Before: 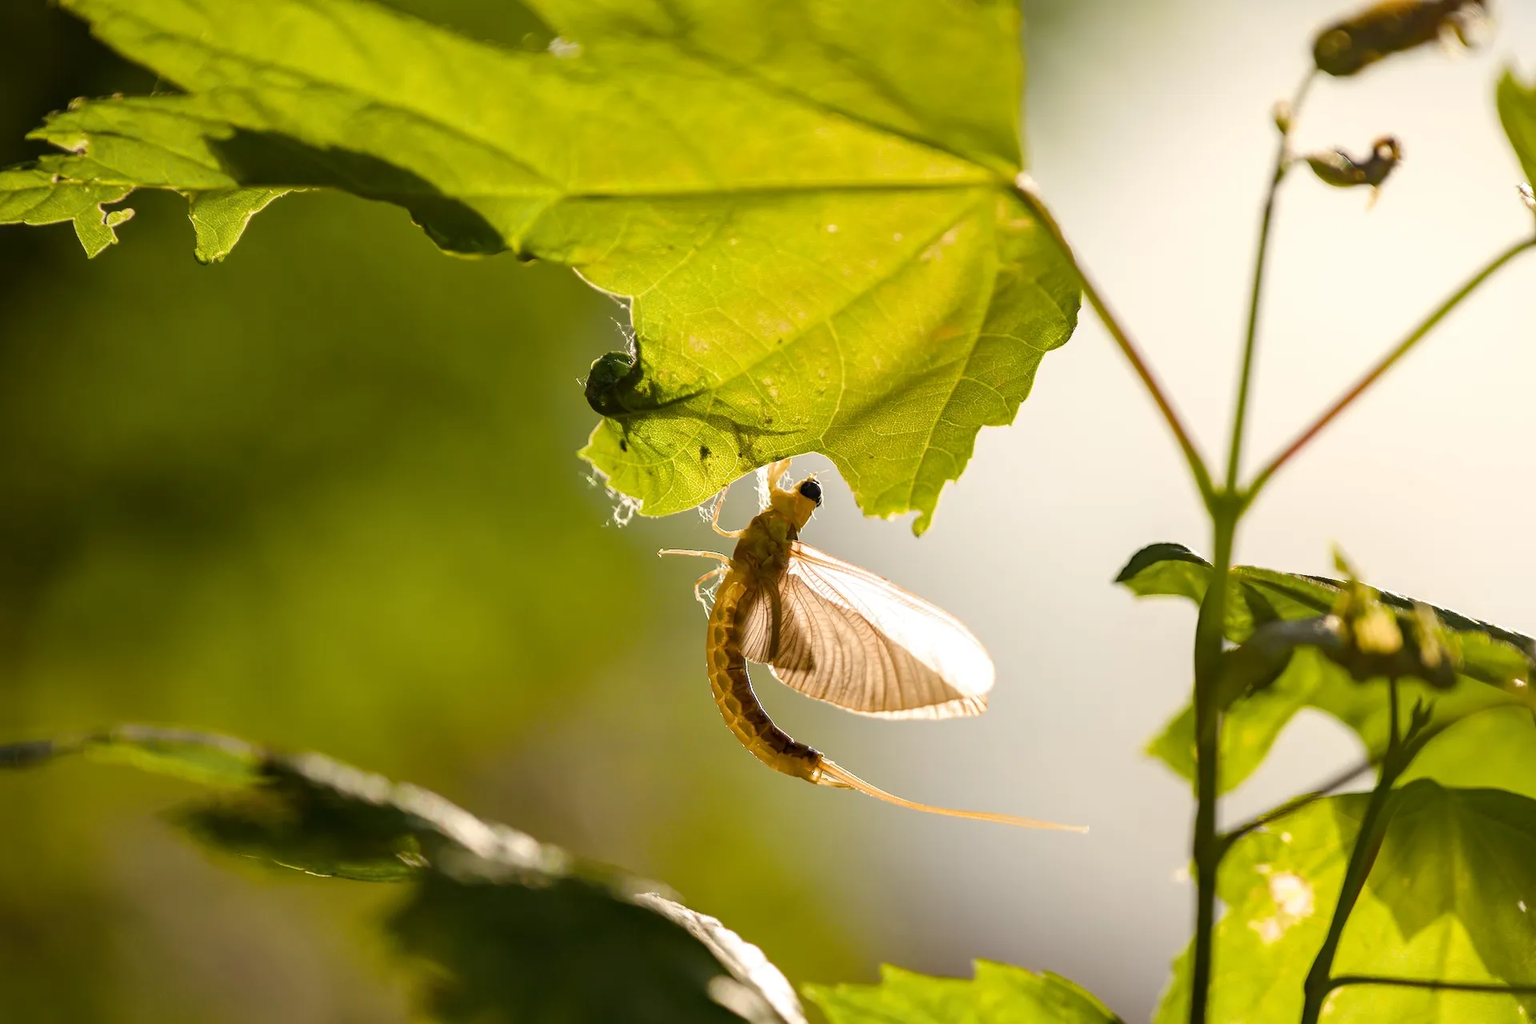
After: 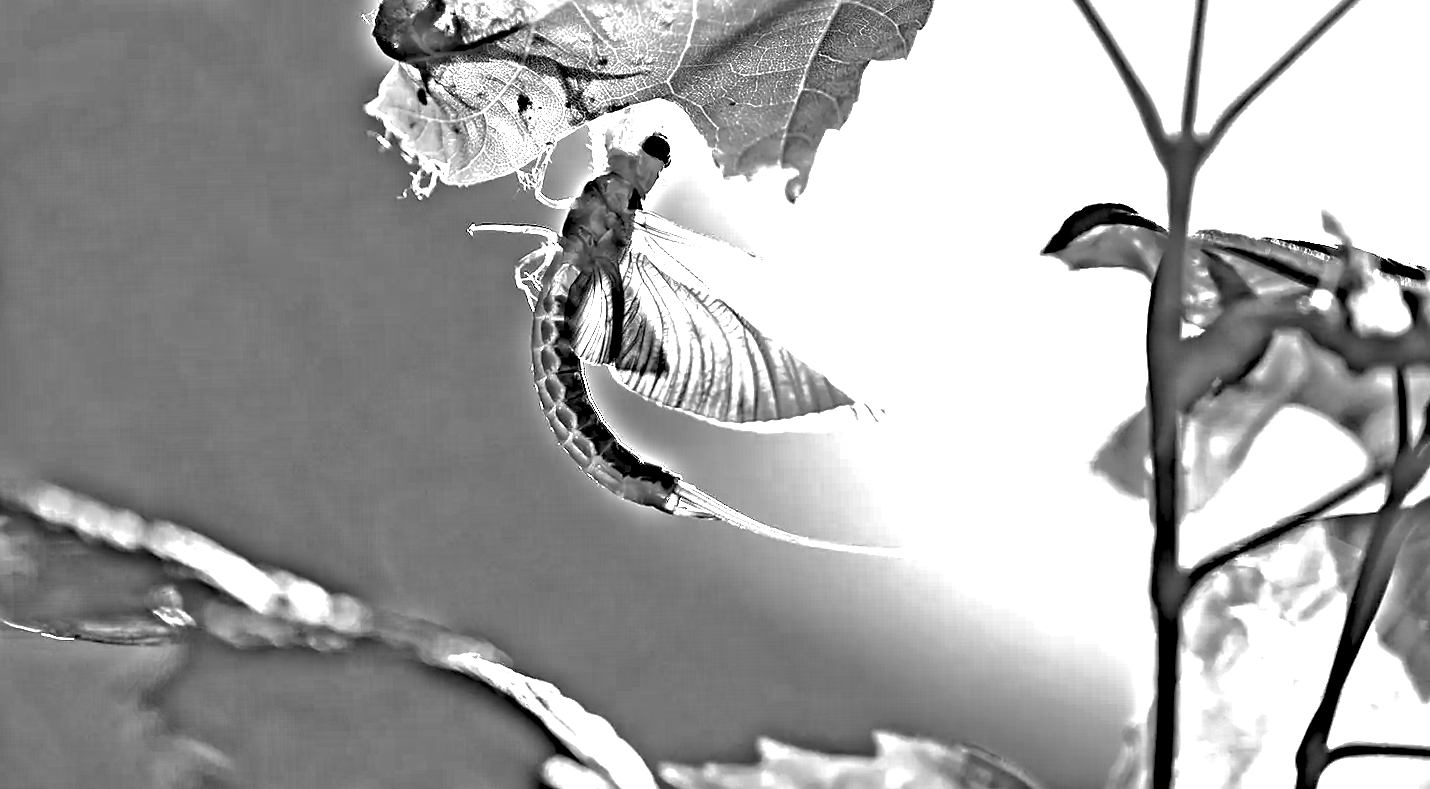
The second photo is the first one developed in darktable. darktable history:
crop and rotate: left 17.299%, top 35.115%, right 7.015%, bottom 1.024%
exposure: black level correction 0.001, exposure 1.719 EV, compensate exposure bias true, compensate highlight preservation false
shadows and highlights: on, module defaults
sharpen: radius 1.458, amount 0.398, threshold 1.271
highpass: on, module defaults
rotate and perspective: rotation -1.32°, lens shift (horizontal) -0.031, crop left 0.015, crop right 0.985, crop top 0.047, crop bottom 0.982
